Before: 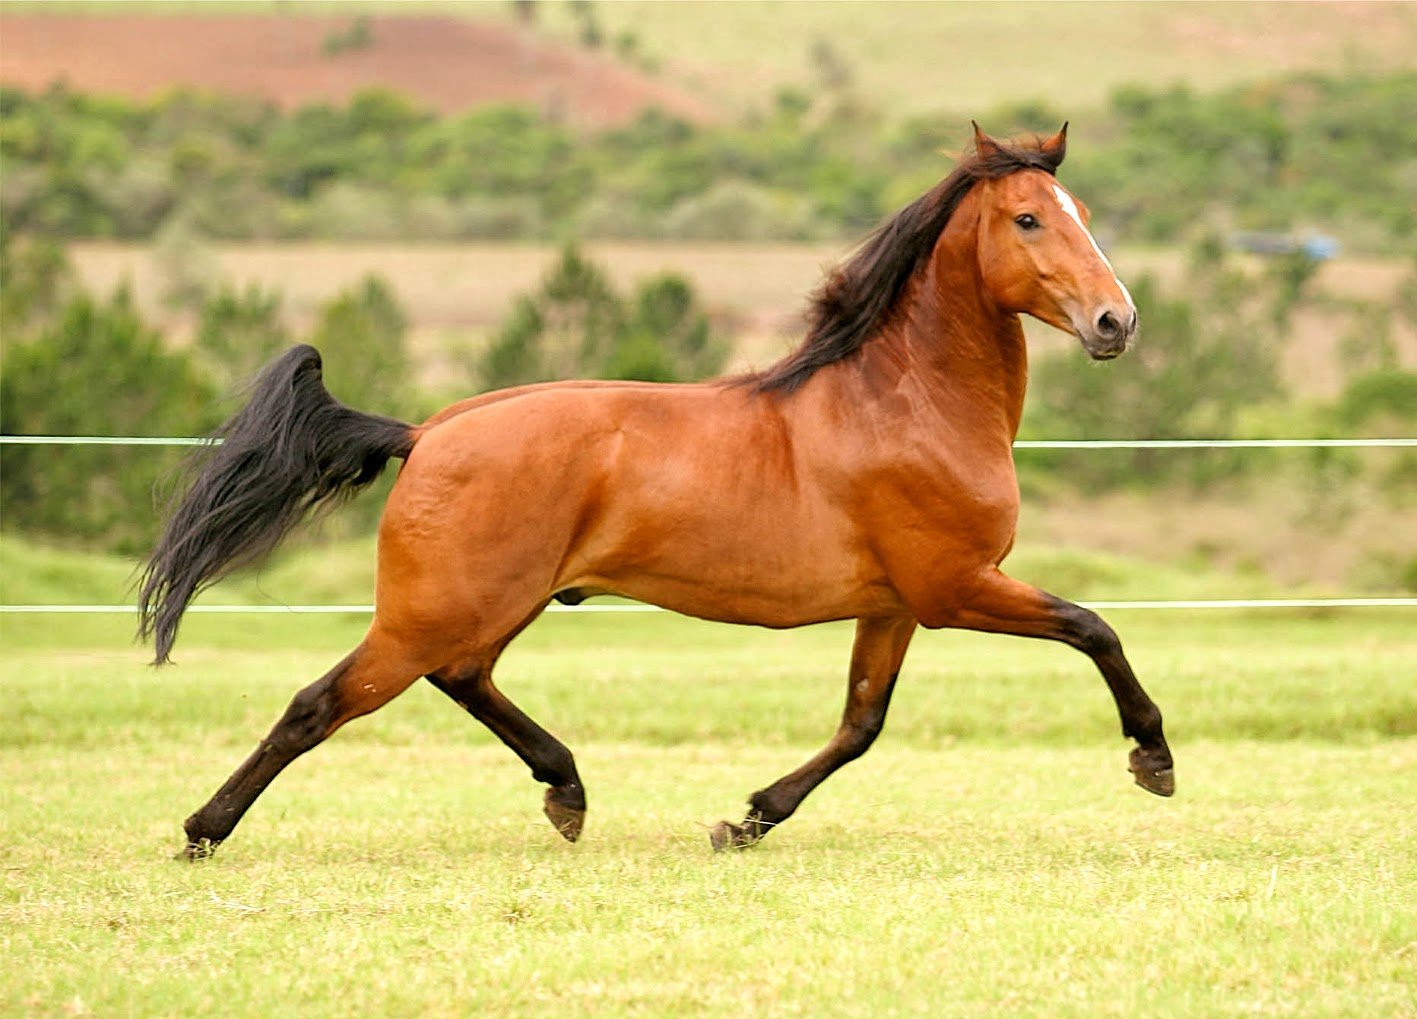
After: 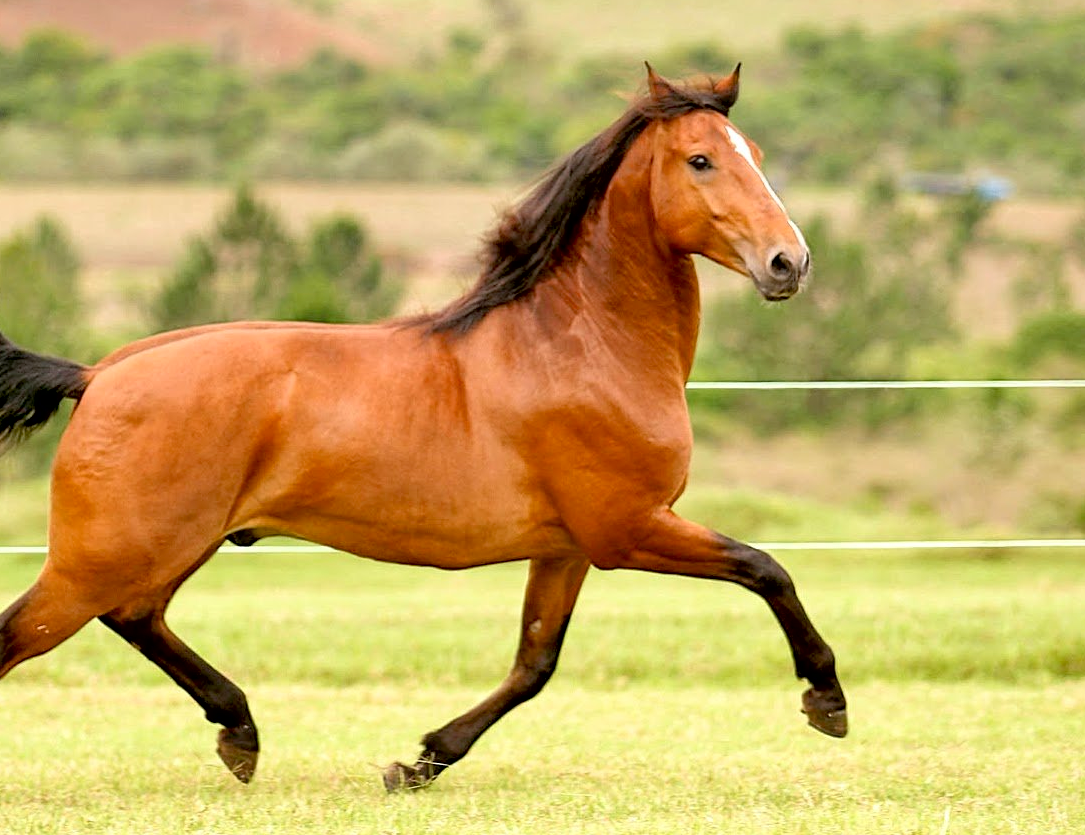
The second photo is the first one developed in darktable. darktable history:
shadows and highlights: radius 125.46, shadows 30.51, highlights -30.51, low approximation 0.01, soften with gaussian
exposure: black level correction 0.009, exposure 0.014 EV, compensate highlight preservation false
crop: left 23.095%, top 5.827%, bottom 11.854%
contrast brightness saturation: contrast 0.05, brightness 0.06, saturation 0.01
